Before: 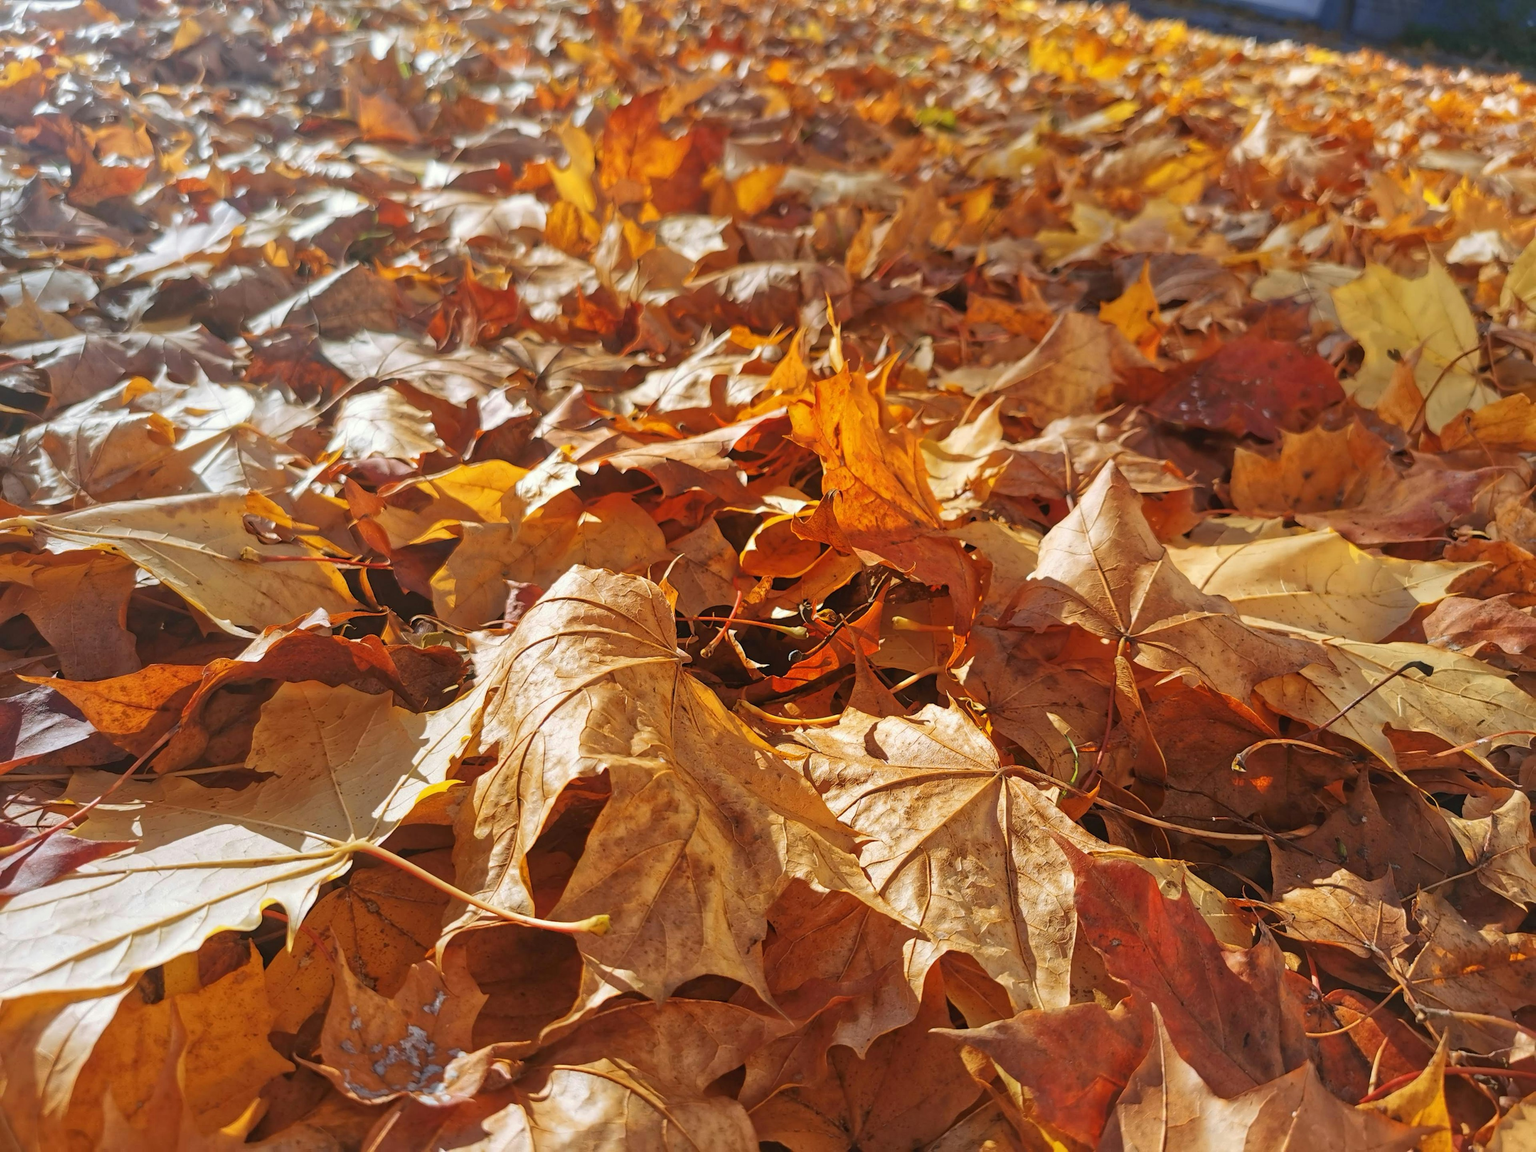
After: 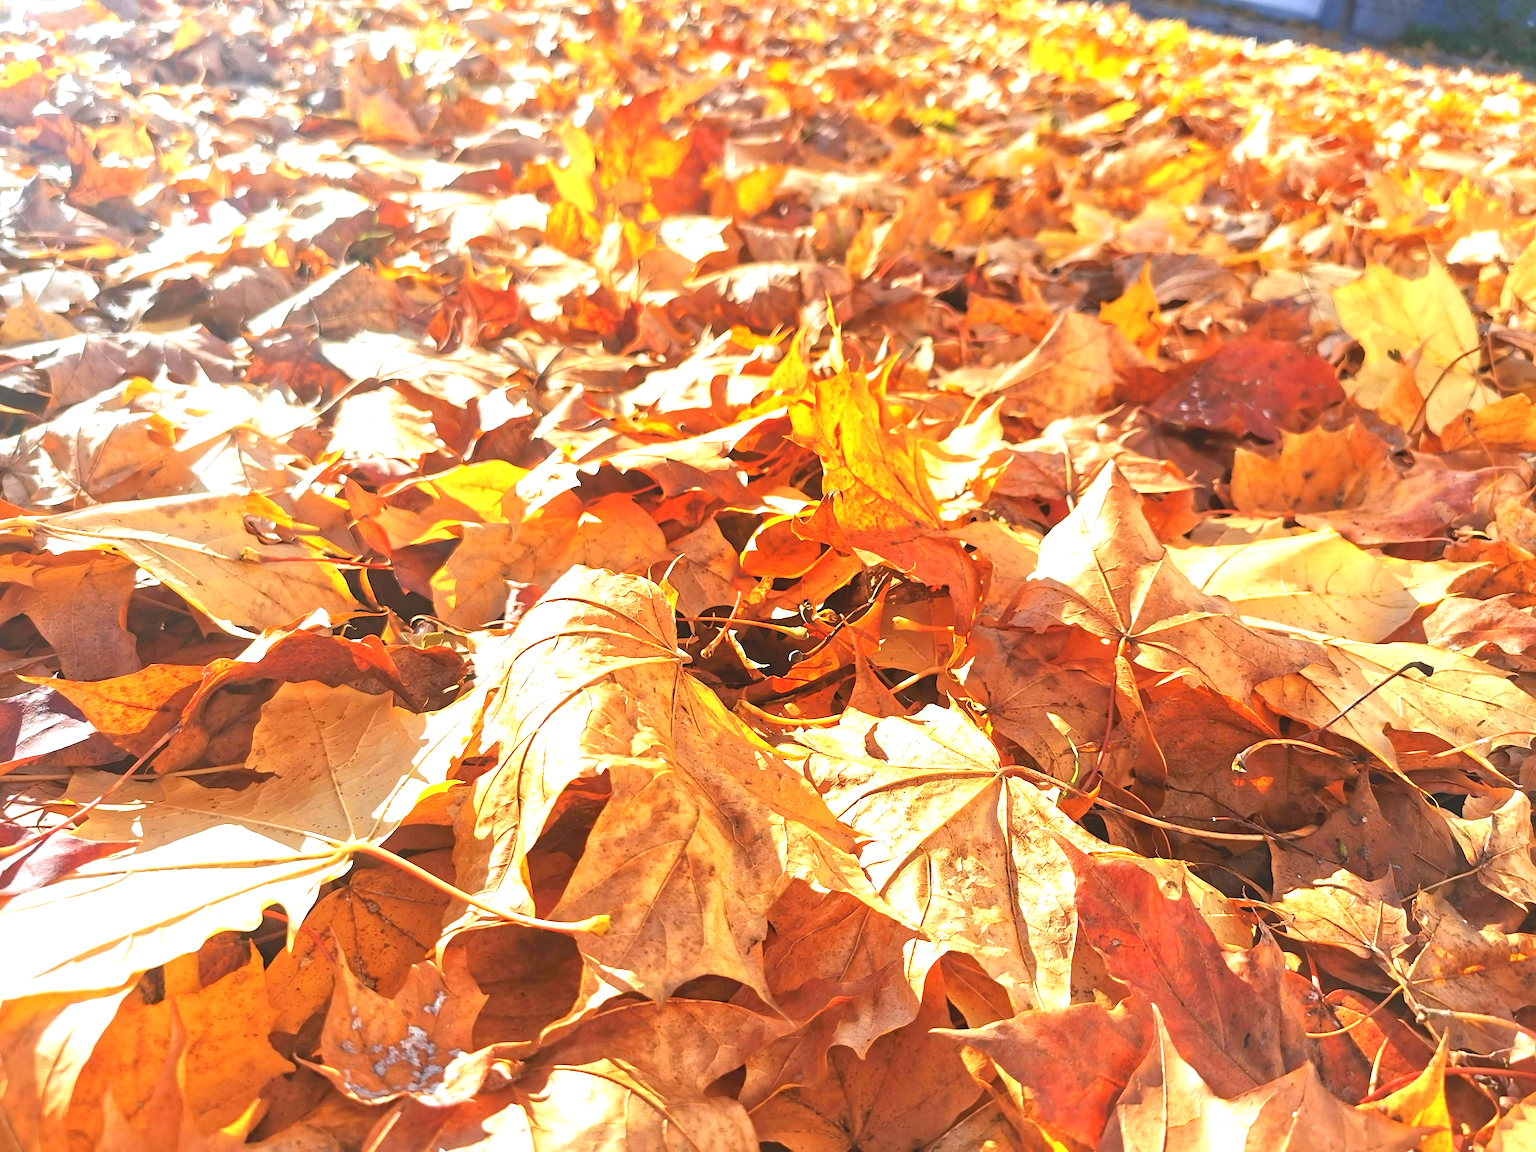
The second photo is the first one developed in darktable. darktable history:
exposure: black level correction 0, exposure 1.479 EV, compensate exposure bias true, compensate highlight preservation false
